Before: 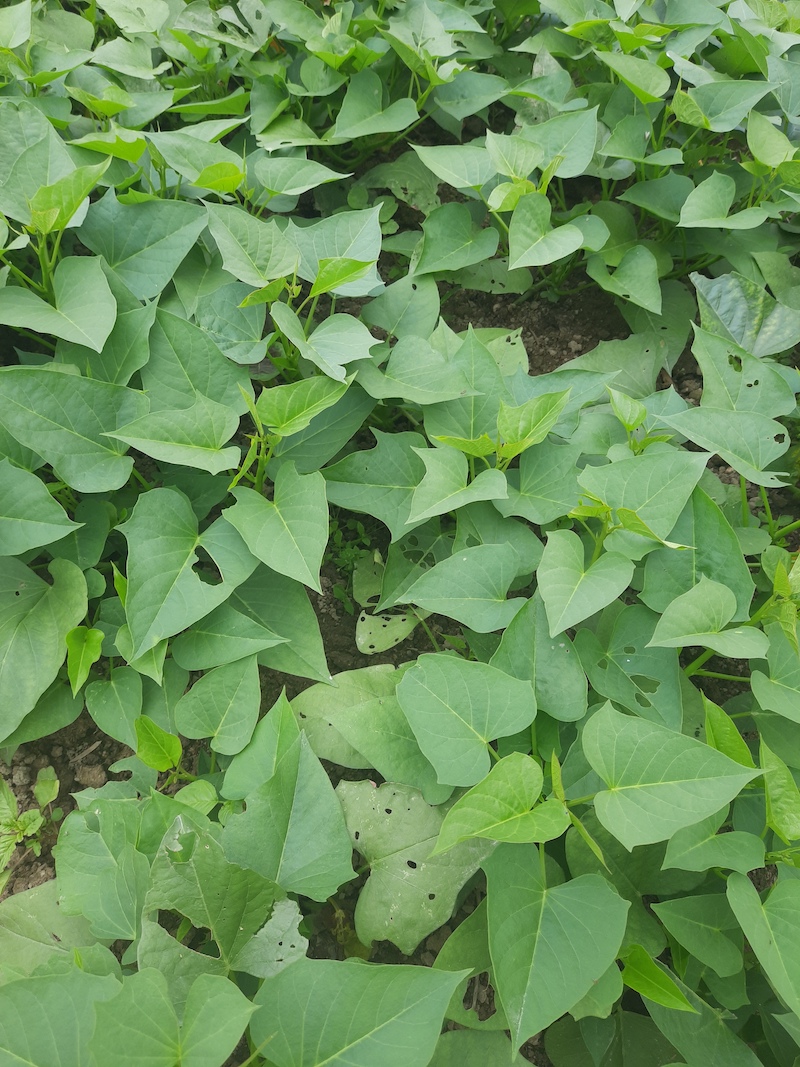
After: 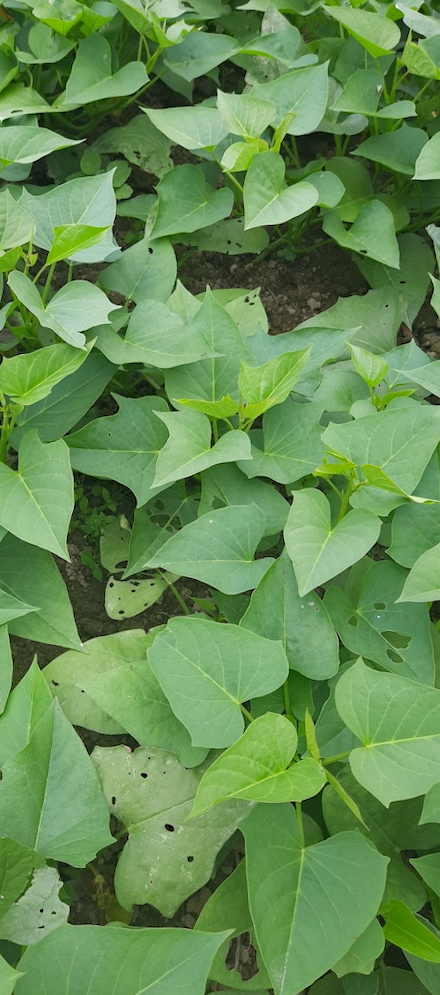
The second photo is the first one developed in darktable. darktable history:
crop: left 31.458%, top 0%, right 11.876%
haze removal: compatibility mode true, adaptive false
rotate and perspective: rotation -2.12°, lens shift (vertical) 0.009, lens shift (horizontal) -0.008, automatic cropping original format, crop left 0.036, crop right 0.964, crop top 0.05, crop bottom 0.959
